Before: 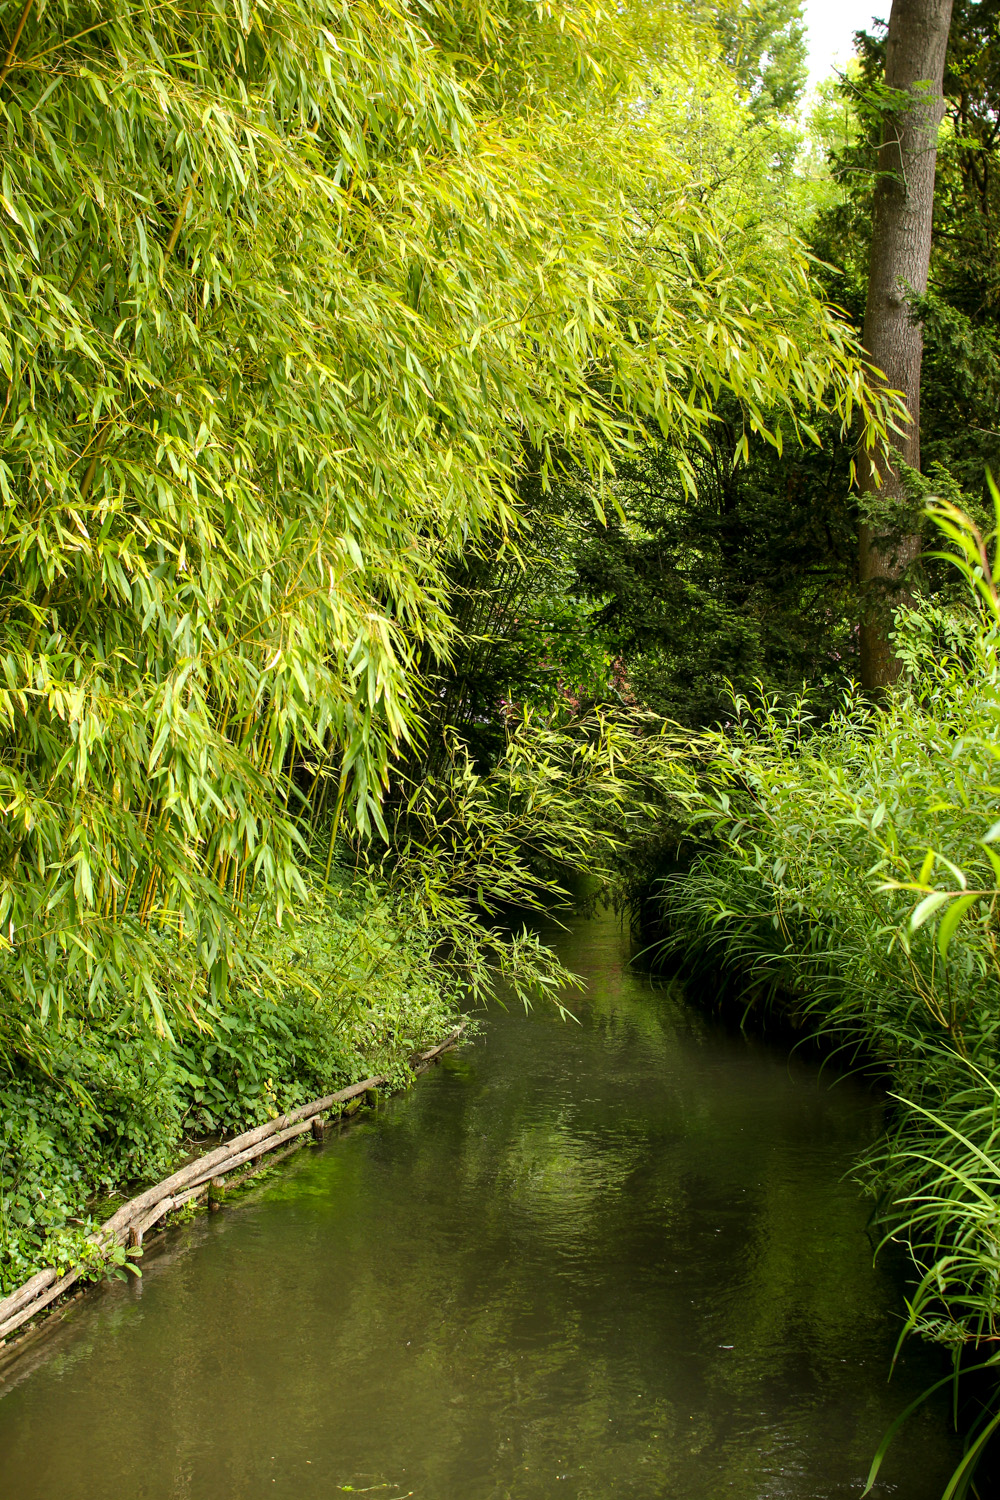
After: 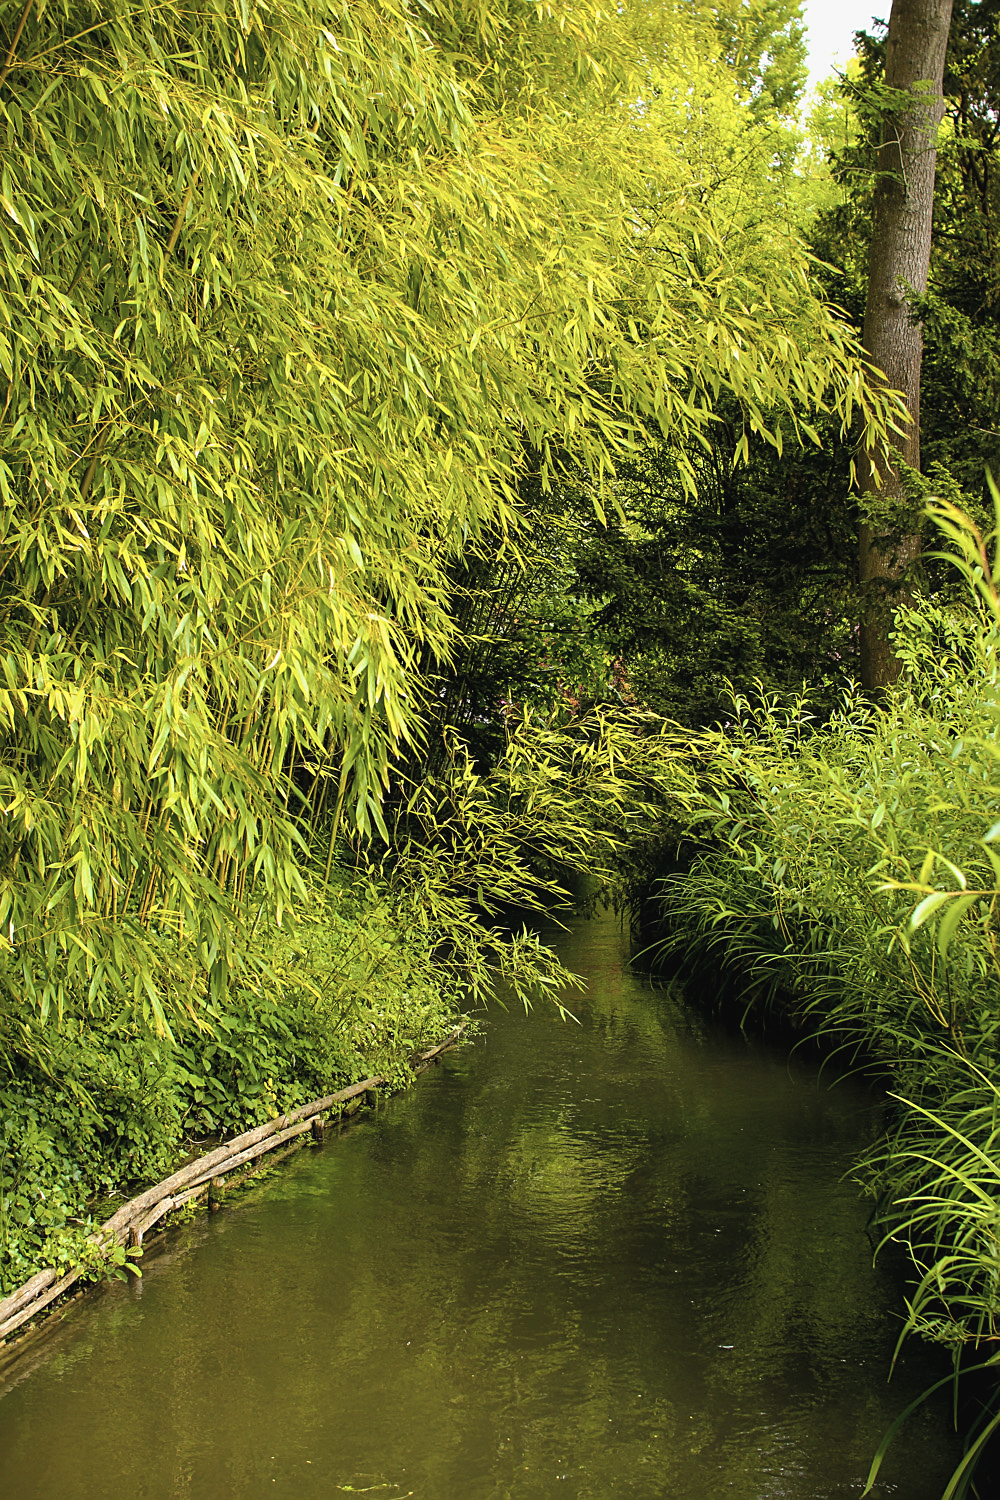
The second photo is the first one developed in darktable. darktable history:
contrast brightness saturation: contrast -0.054, saturation -0.414
color balance rgb: linear chroma grading › shadows -29.958%, linear chroma grading › global chroma 34.959%, perceptual saturation grading › global saturation 39.916%, global vibrance 20%
sharpen: on, module defaults
